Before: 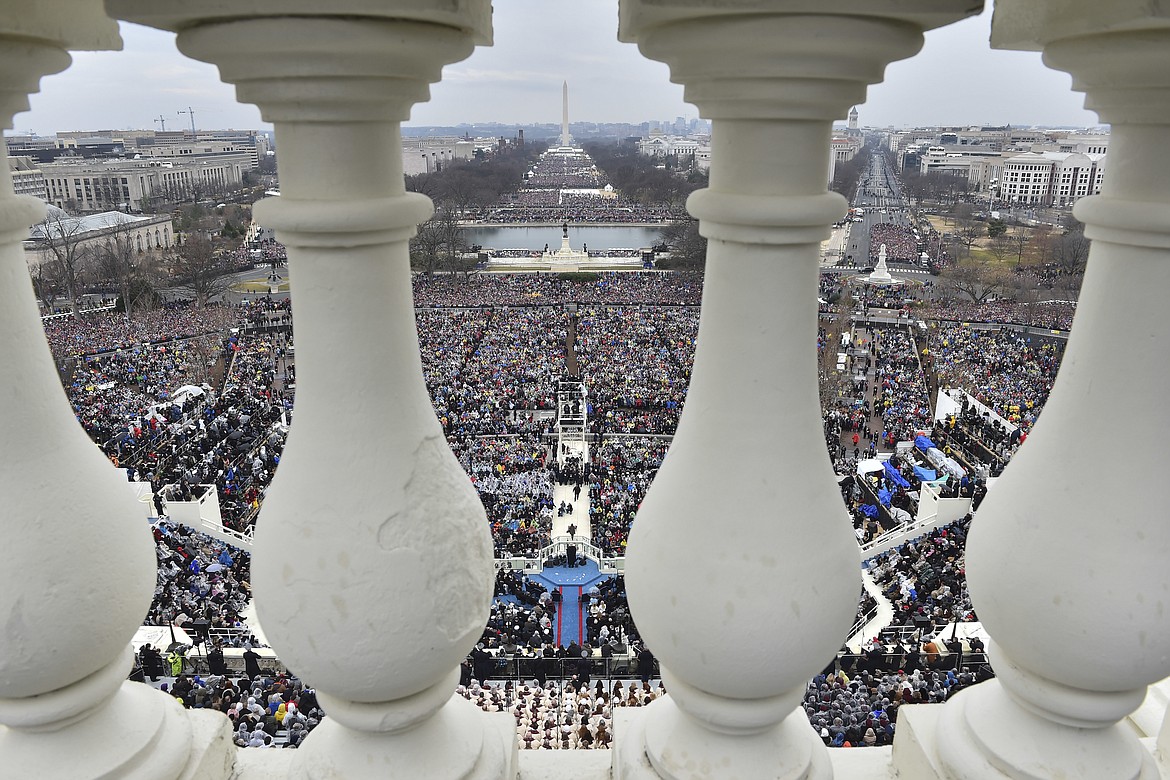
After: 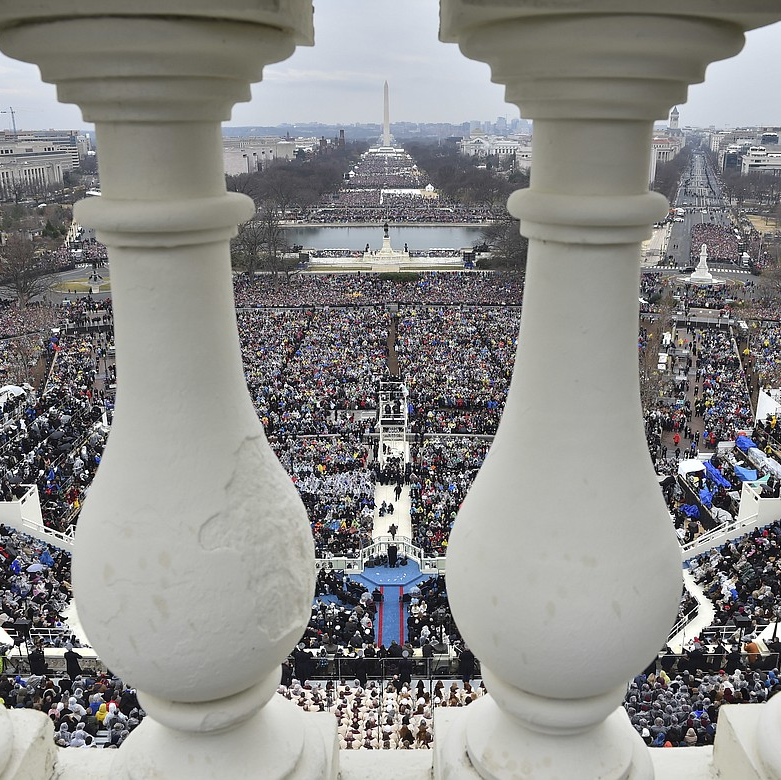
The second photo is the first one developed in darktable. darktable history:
crop and rotate: left 15.34%, right 17.895%
